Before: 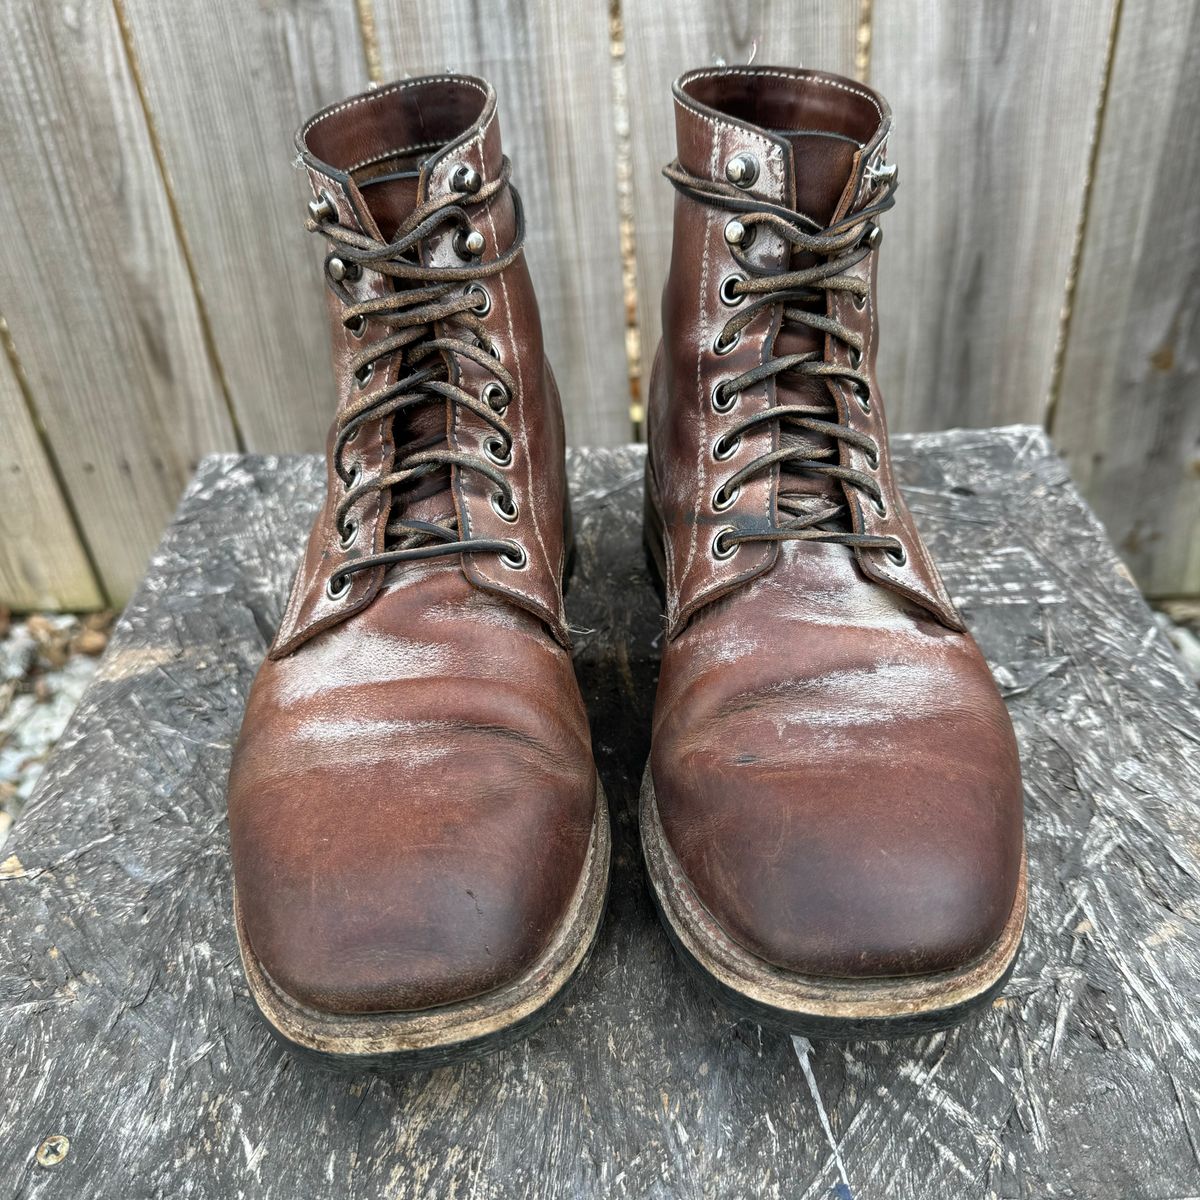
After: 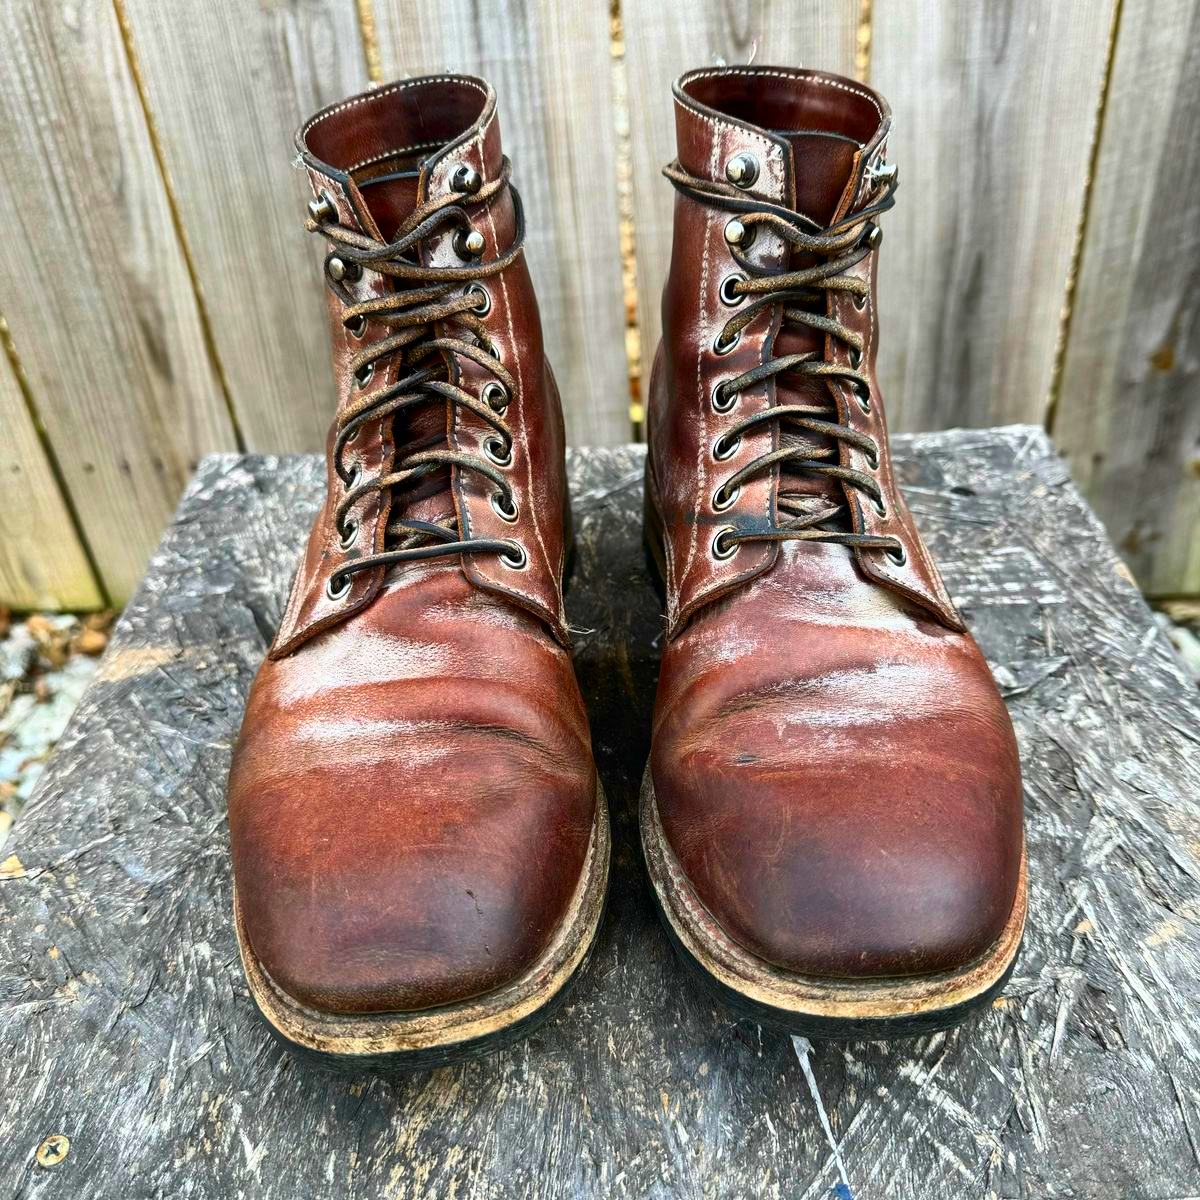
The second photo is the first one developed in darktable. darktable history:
contrast brightness saturation: contrast 0.255, brightness 0.019, saturation 0.852
